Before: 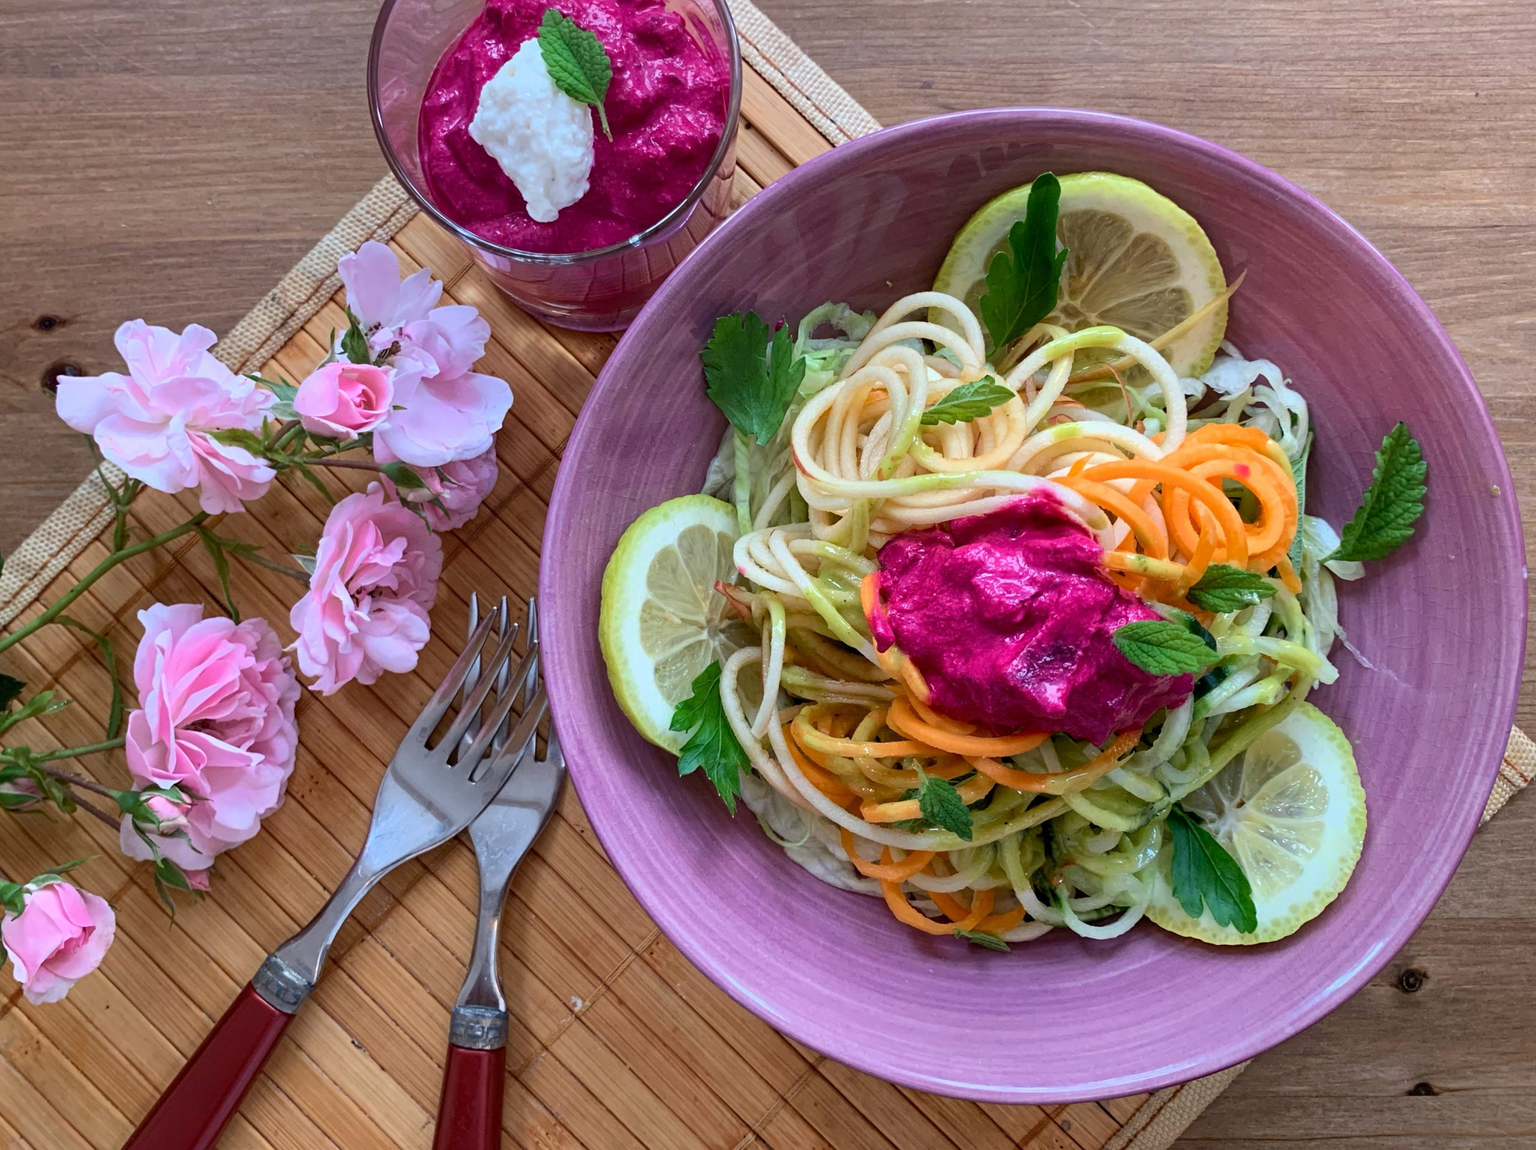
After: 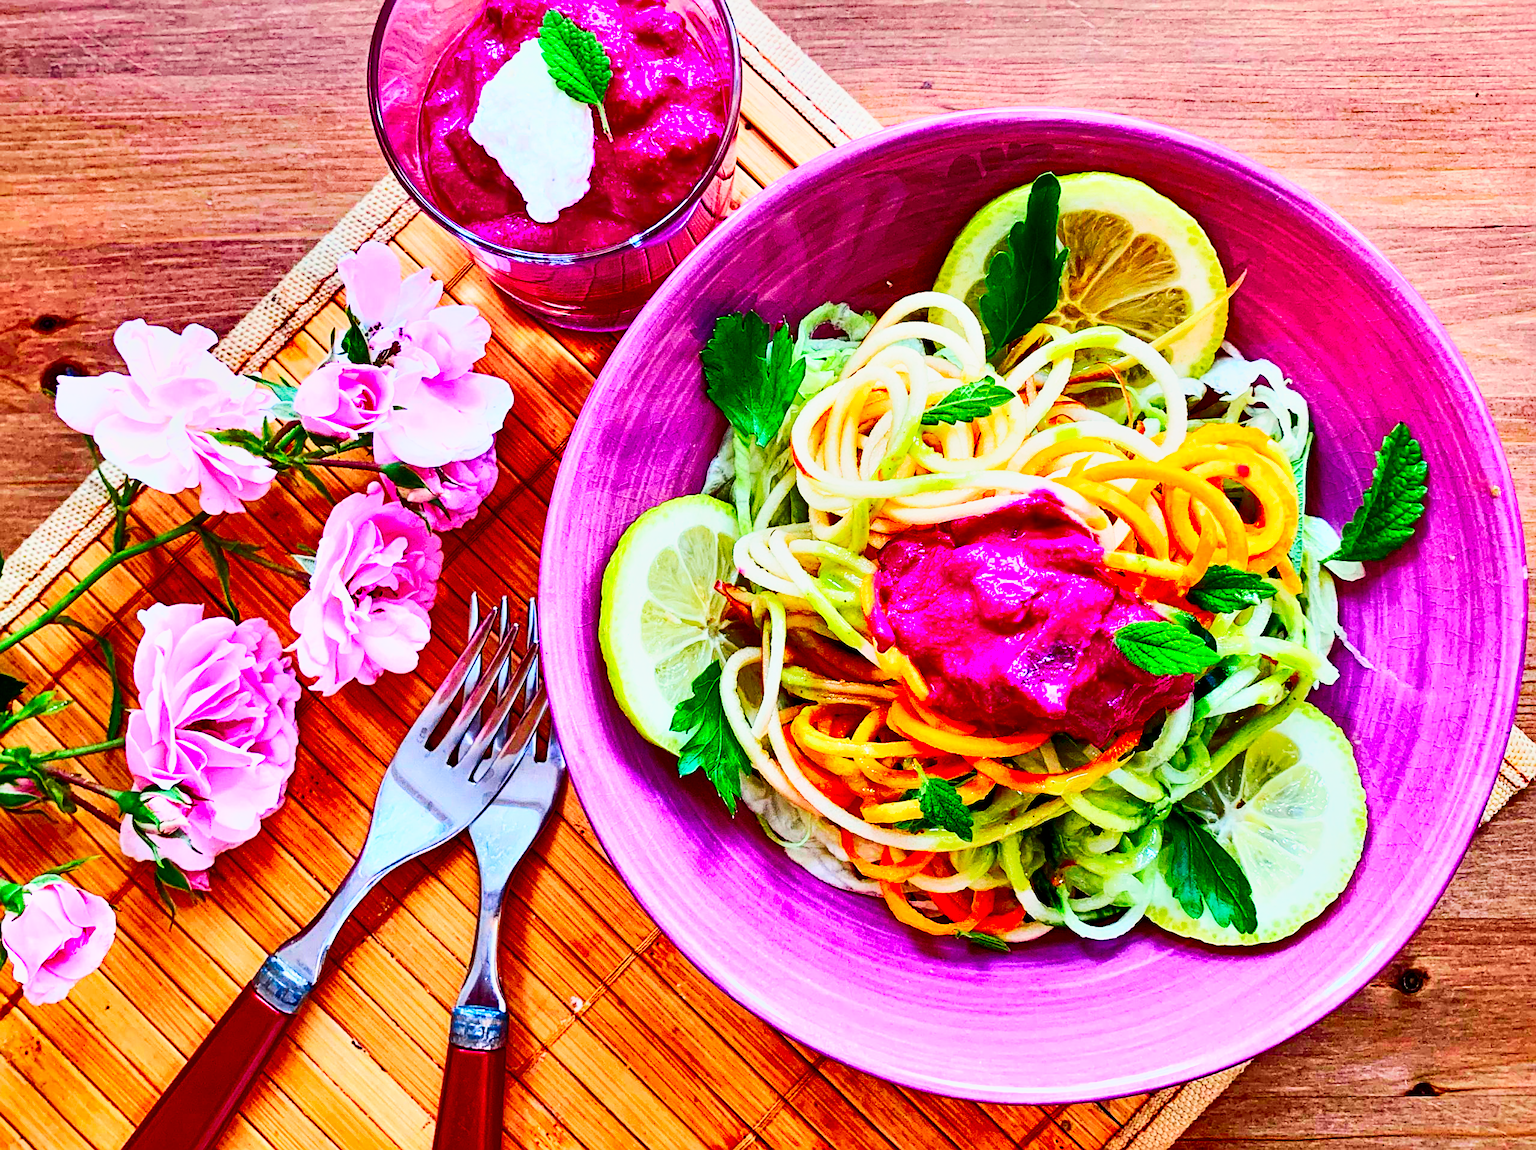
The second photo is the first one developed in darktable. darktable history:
contrast brightness saturation: contrast 0.26, brightness 0.02, saturation 0.87
base curve: curves: ch0 [(0, 0) (0.007, 0.004) (0.027, 0.03) (0.046, 0.07) (0.207, 0.54) (0.442, 0.872) (0.673, 0.972) (1, 1)], preserve colors none
shadows and highlights: radius 108.52, shadows 40.68, highlights -72.88, low approximation 0.01, soften with gaussian
tone curve: curves: ch0 [(0, 0) (0.059, 0.027) (0.162, 0.125) (0.304, 0.279) (0.547, 0.532) (0.828, 0.815) (1, 0.983)]; ch1 [(0, 0) (0.23, 0.166) (0.34, 0.308) (0.371, 0.337) (0.429, 0.411) (0.477, 0.462) (0.499, 0.498) (0.529, 0.537) (0.559, 0.582) (0.743, 0.798) (1, 1)]; ch2 [(0, 0) (0.431, 0.414) (0.498, 0.503) (0.524, 0.528) (0.568, 0.546) (0.6, 0.597) (0.634, 0.645) (0.728, 0.742) (1, 1)], color space Lab, independent channels, preserve colors none
sharpen: on, module defaults
